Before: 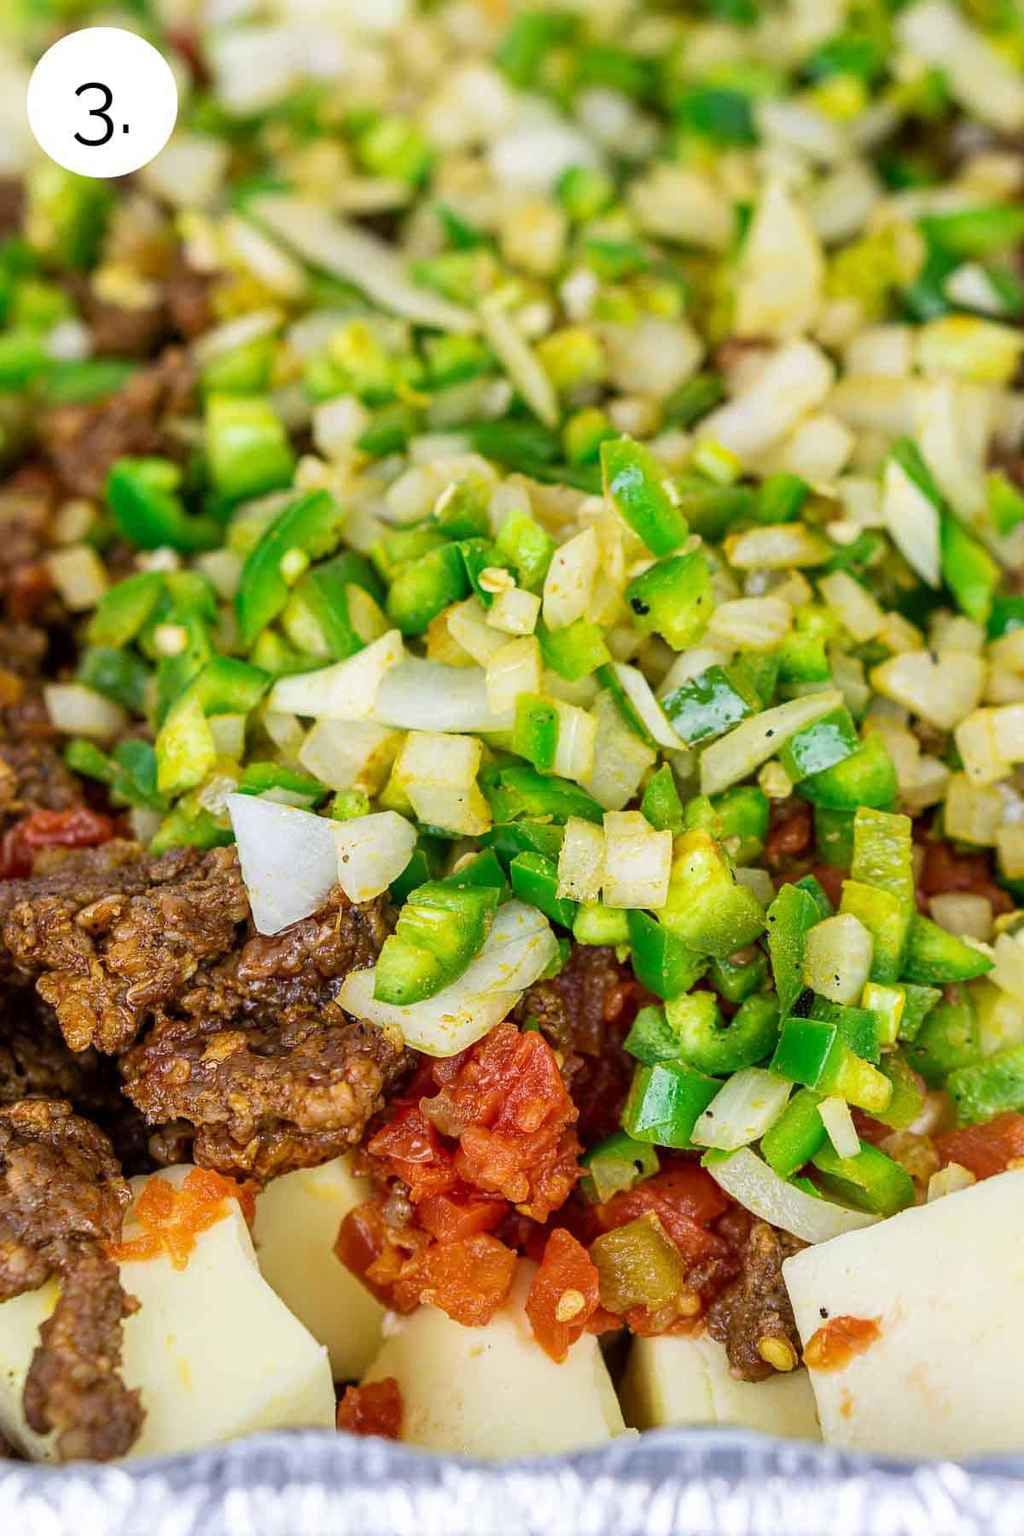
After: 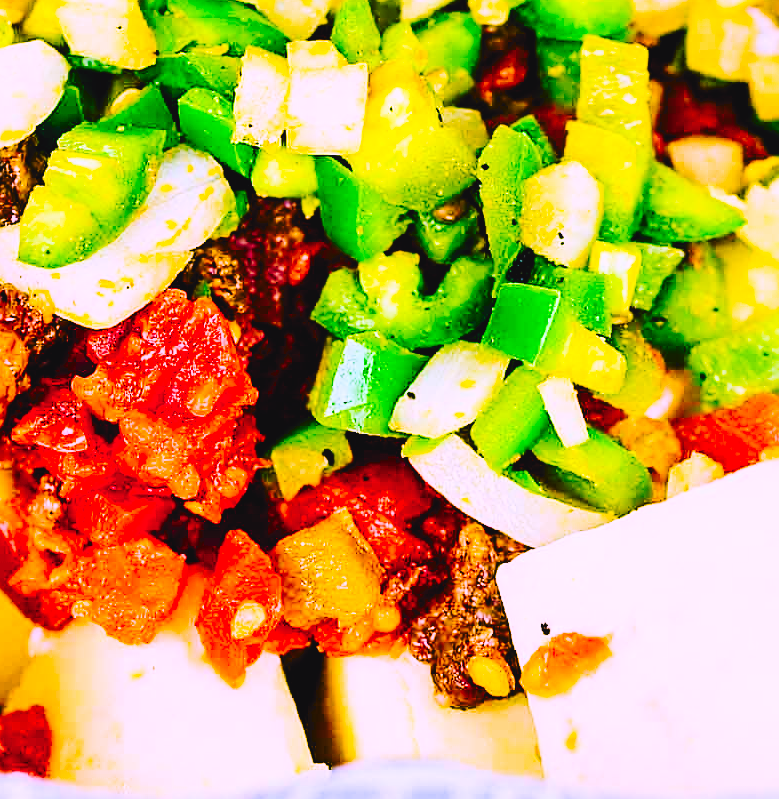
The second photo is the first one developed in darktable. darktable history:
crop and rotate: left 35.017%, top 50.57%, bottom 4.99%
contrast brightness saturation: contrast 0.201, brightness 0.192, saturation 0.802
filmic rgb: black relative exposure -5.08 EV, white relative exposure 3.99 EV, hardness 2.88, contrast 1.301, highlights saturation mix -29.98%
color balance rgb: shadows lift › luminance -7.369%, shadows lift › chroma 2.287%, shadows lift › hue 163.02°, perceptual saturation grading › global saturation 43.897%, perceptual saturation grading › highlights -50.532%, perceptual saturation grading › shadows 30.328%, perceptual brilliance grading › highlights 9.692%, perceptual brilliance grading › mid-tones 5.108%
tone curve: curves: ch0 [(0, 0) (0.003, 0.039) (0.011, 0.042) (0.025, 0.048) (0.044, 0.058) (0.069, 0.071) (0.1, 0.089) (0.136, 0.114) (0.177, 0.146) (0.224, 0.199) (0.277, 0.27) (0.335, 0.364) (0.399, 0.47) (0.468, 0.566) (0.543, 0.643) (0.623, 0.73) (0.709, 0.8) (0.801, 0.863) (0.898, 0.925) (1, 1)], preserve colors none
color correction: highlights a* 15.18, highlights b* -25.56
sharpen: on, module defaults
